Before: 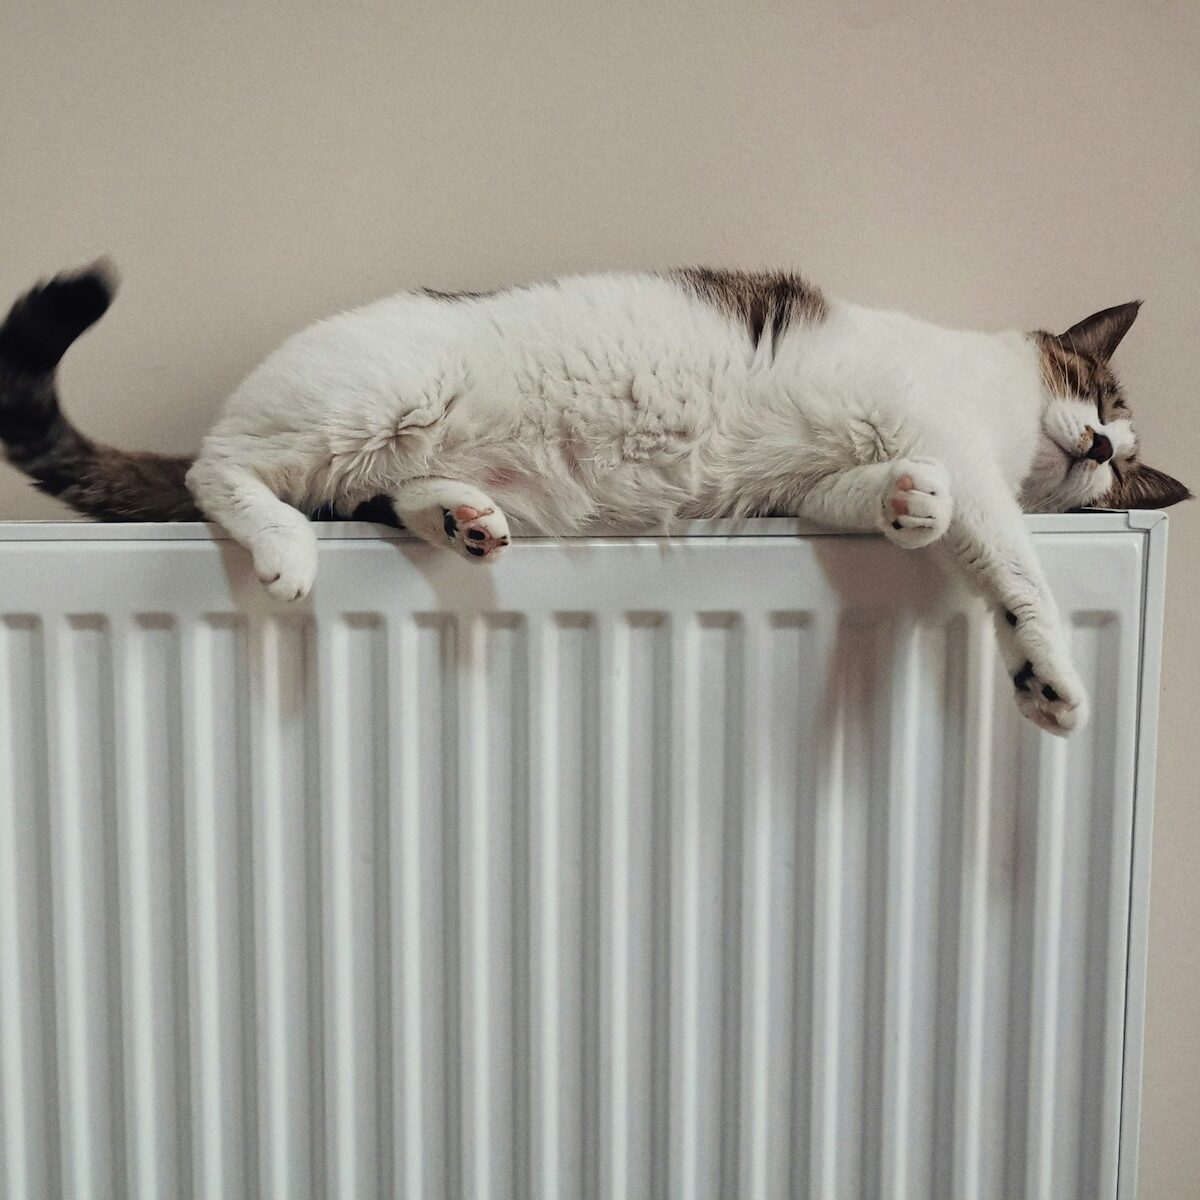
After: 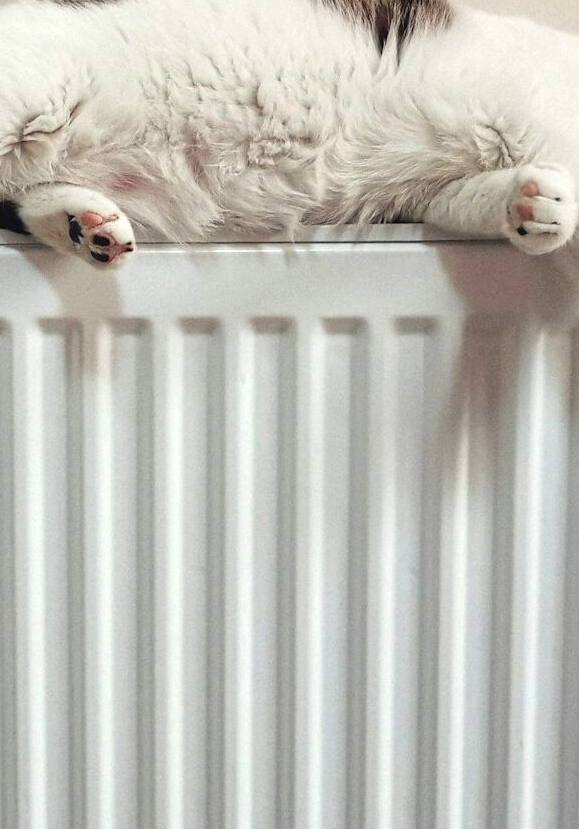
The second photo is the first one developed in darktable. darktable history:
exposure: exposure 0.608 EV, compensate exposure bias true, compensate highlight preservation false
crop: left 31.324%, top 24.577%, right 20.393%, bottom 6.328%
